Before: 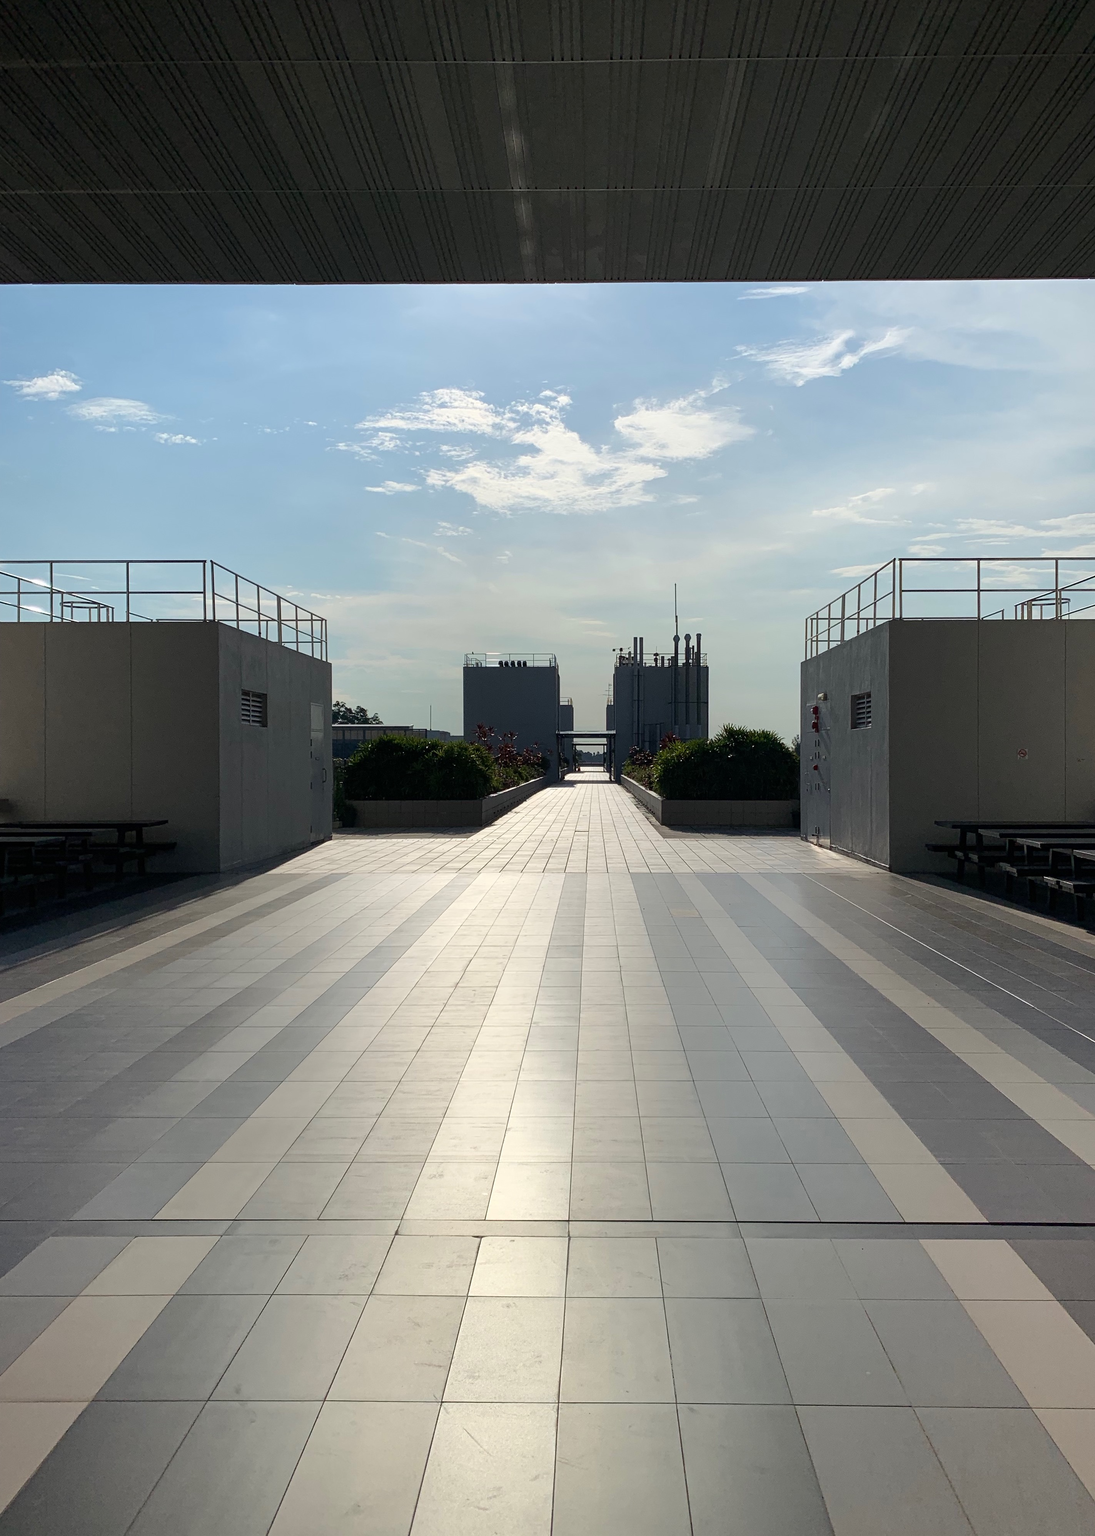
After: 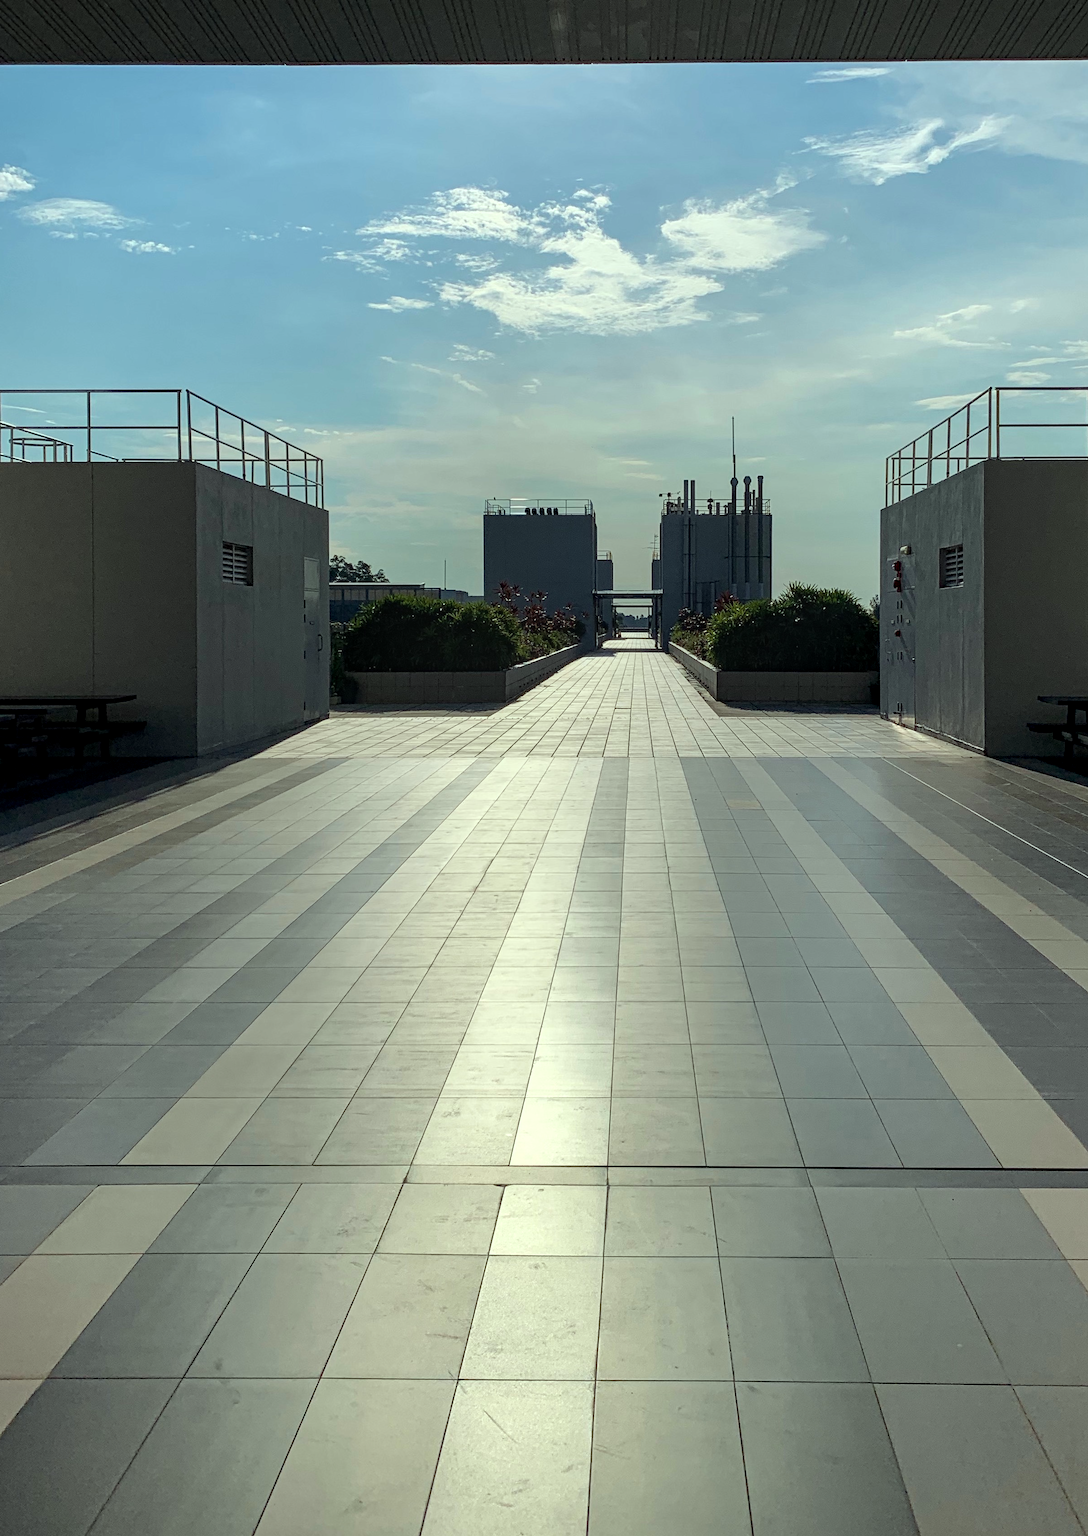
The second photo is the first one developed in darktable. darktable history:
haze removal: compatibility mode true, adaptive false
crop and rotate: left 4.783%, top 14.967%, right 10.654%
color correction: highlights a* -8.13, highlights b* 3.34
local contrast: on, module defaults
